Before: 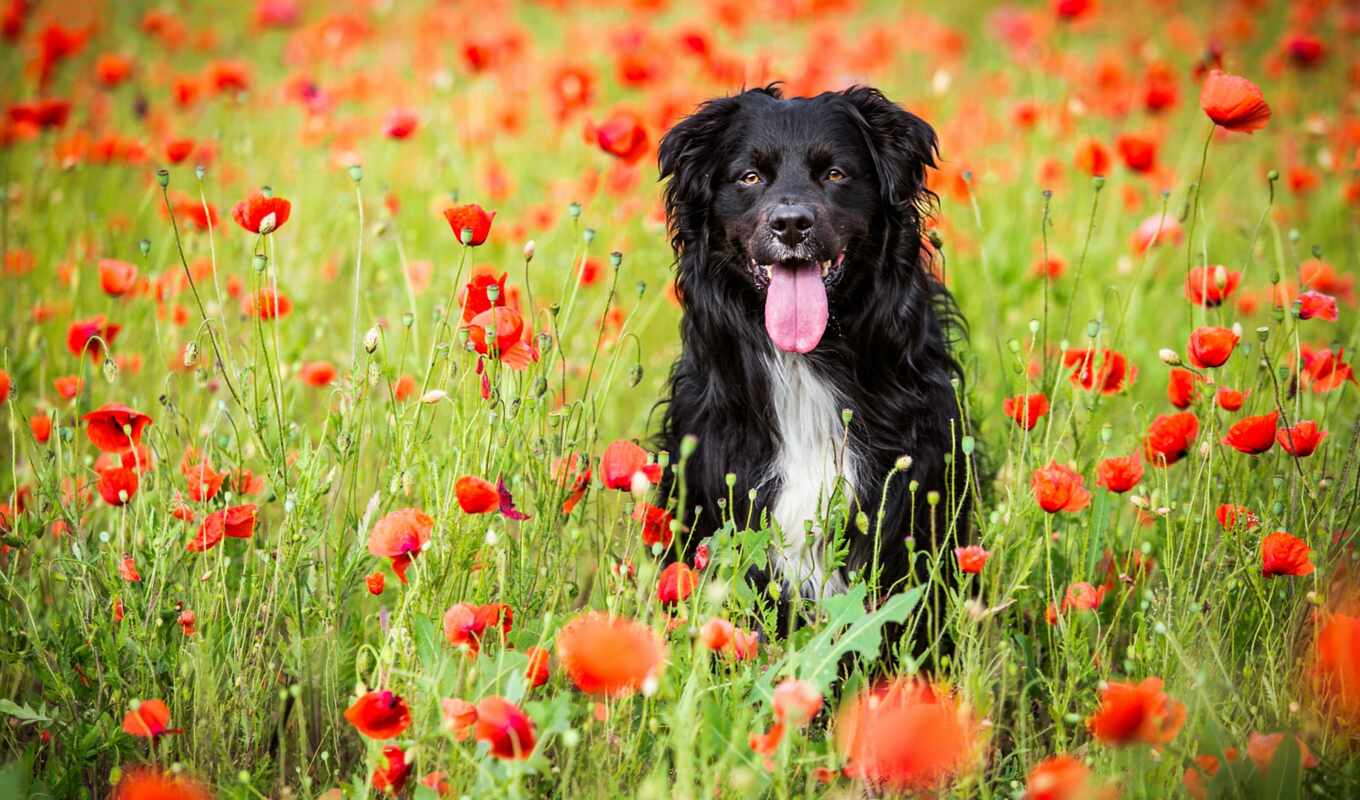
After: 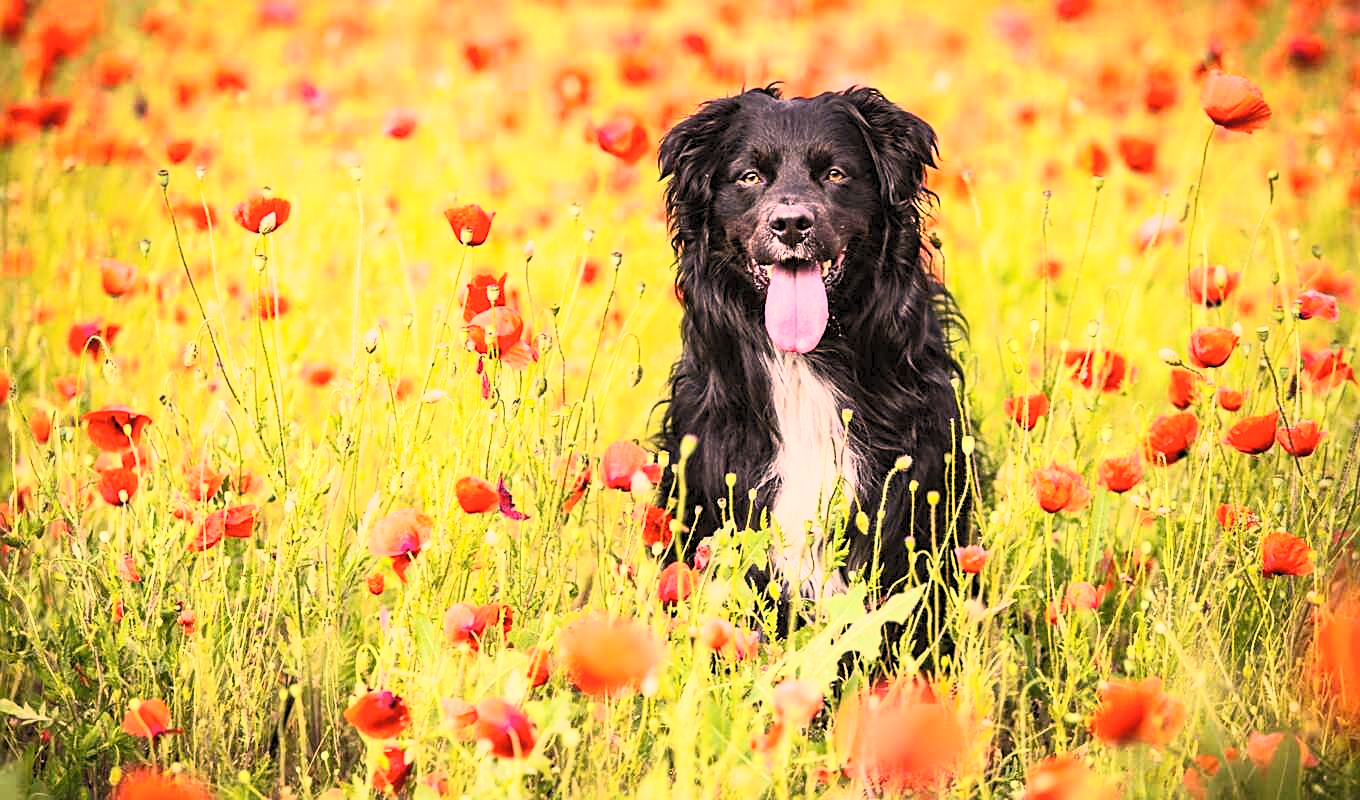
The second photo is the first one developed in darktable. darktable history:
white balance: red 0.967, blue 1.049
color correction: highlights a* 21.88, highlights b* 22.25
contrast brightness saturation: contrast 0.39, brightness 0.53
sharpen: on, module defaults
